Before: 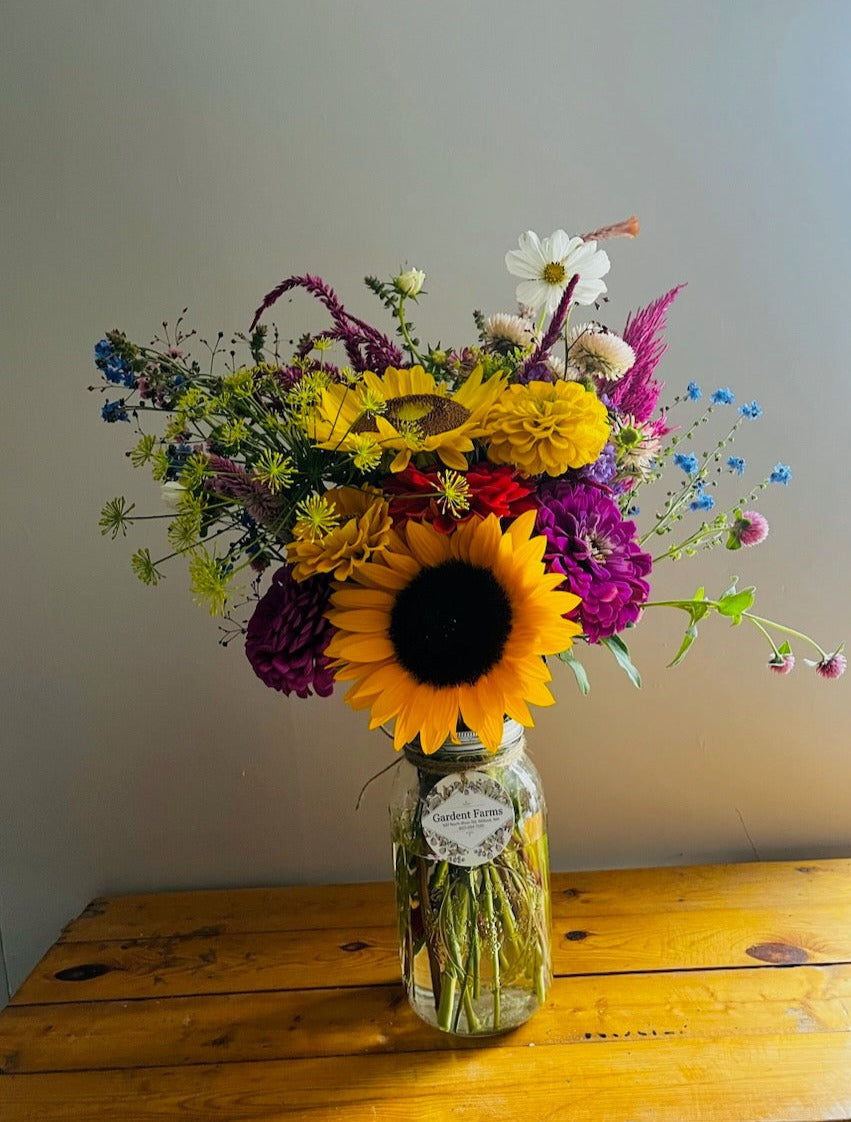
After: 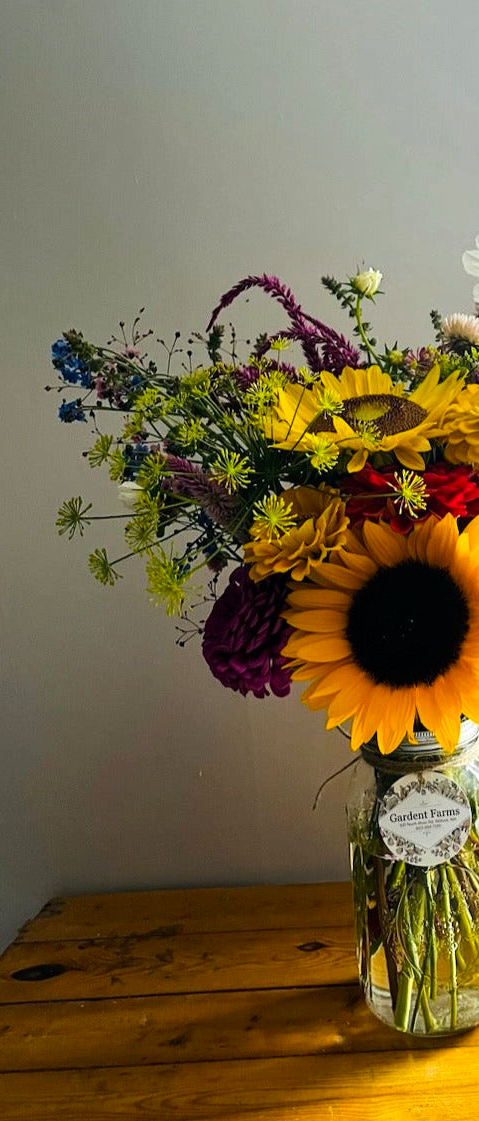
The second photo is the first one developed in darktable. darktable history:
color balance rgb: perceptual saturation grading › global saturation 10%
tone equalizer: -8 EV -0.417 EV, -7 EV -0.389 EV, -6 EV -0.333 EV, -5 EV -0.222 EV, -3 EV 0.222 EV, -2 EV 0.333 EV, -1 EV 0.389 EV, +0 EV 0.417 EV, edges refinement/feathering 500, mask exposure compensation -1.57 EV, preserve details no
crop: left 5.114%, right 38.589%
